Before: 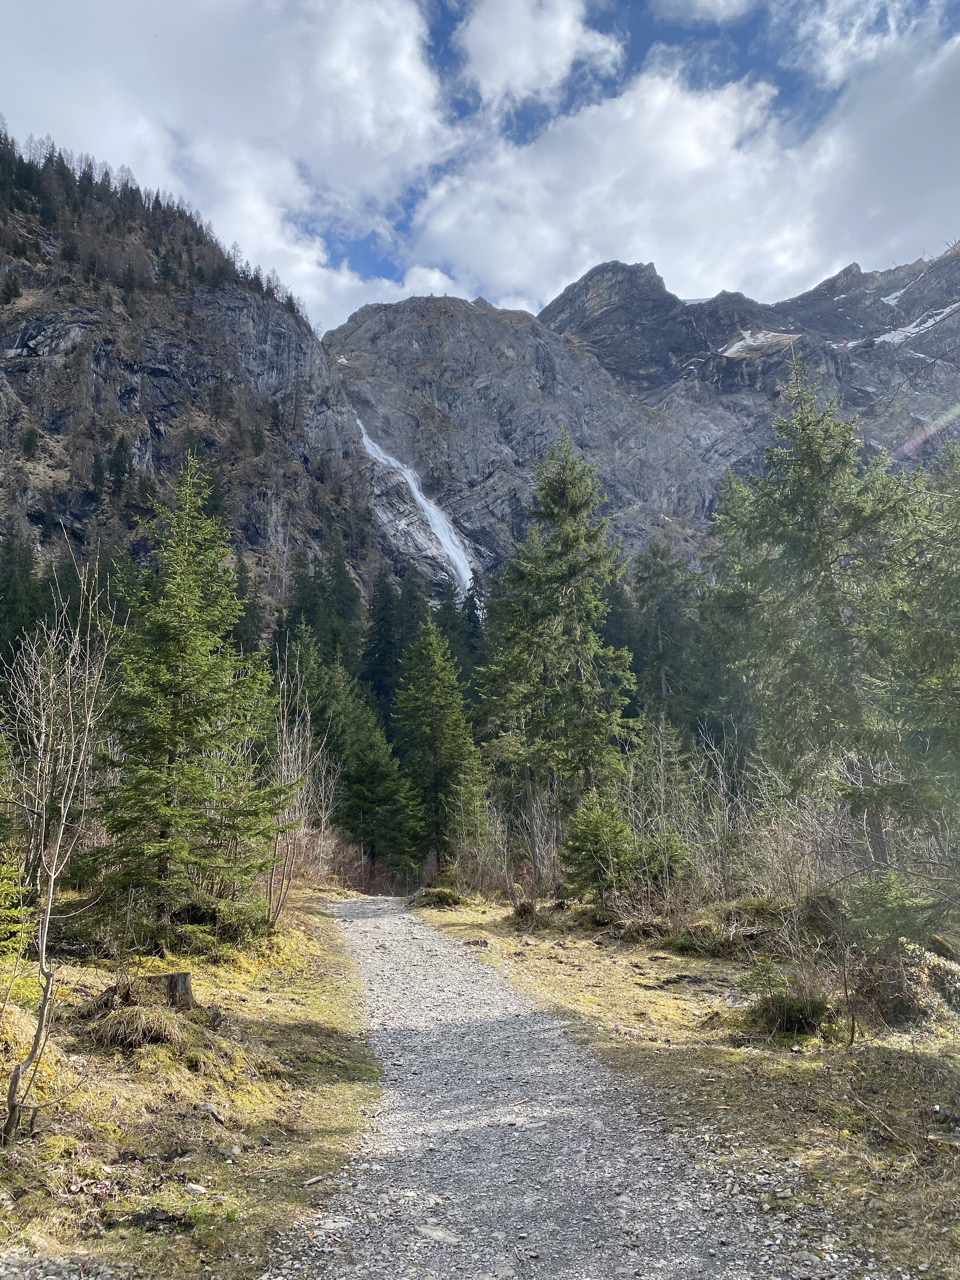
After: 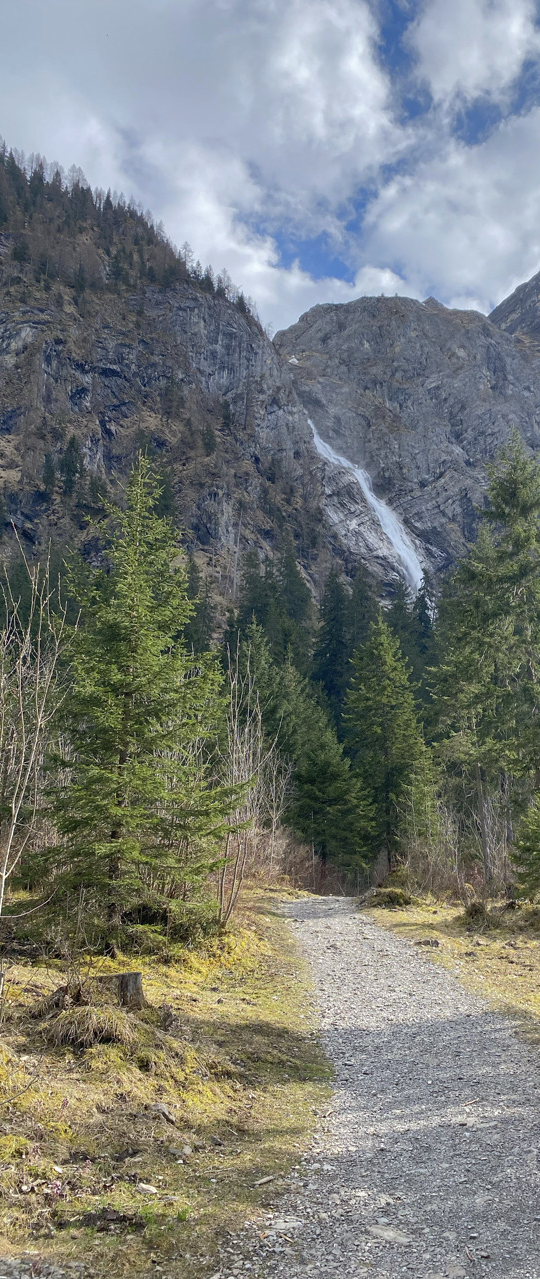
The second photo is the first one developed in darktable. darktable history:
crop: left 5.114%, right 38.589%
shadows and highlights: on, module defaults
